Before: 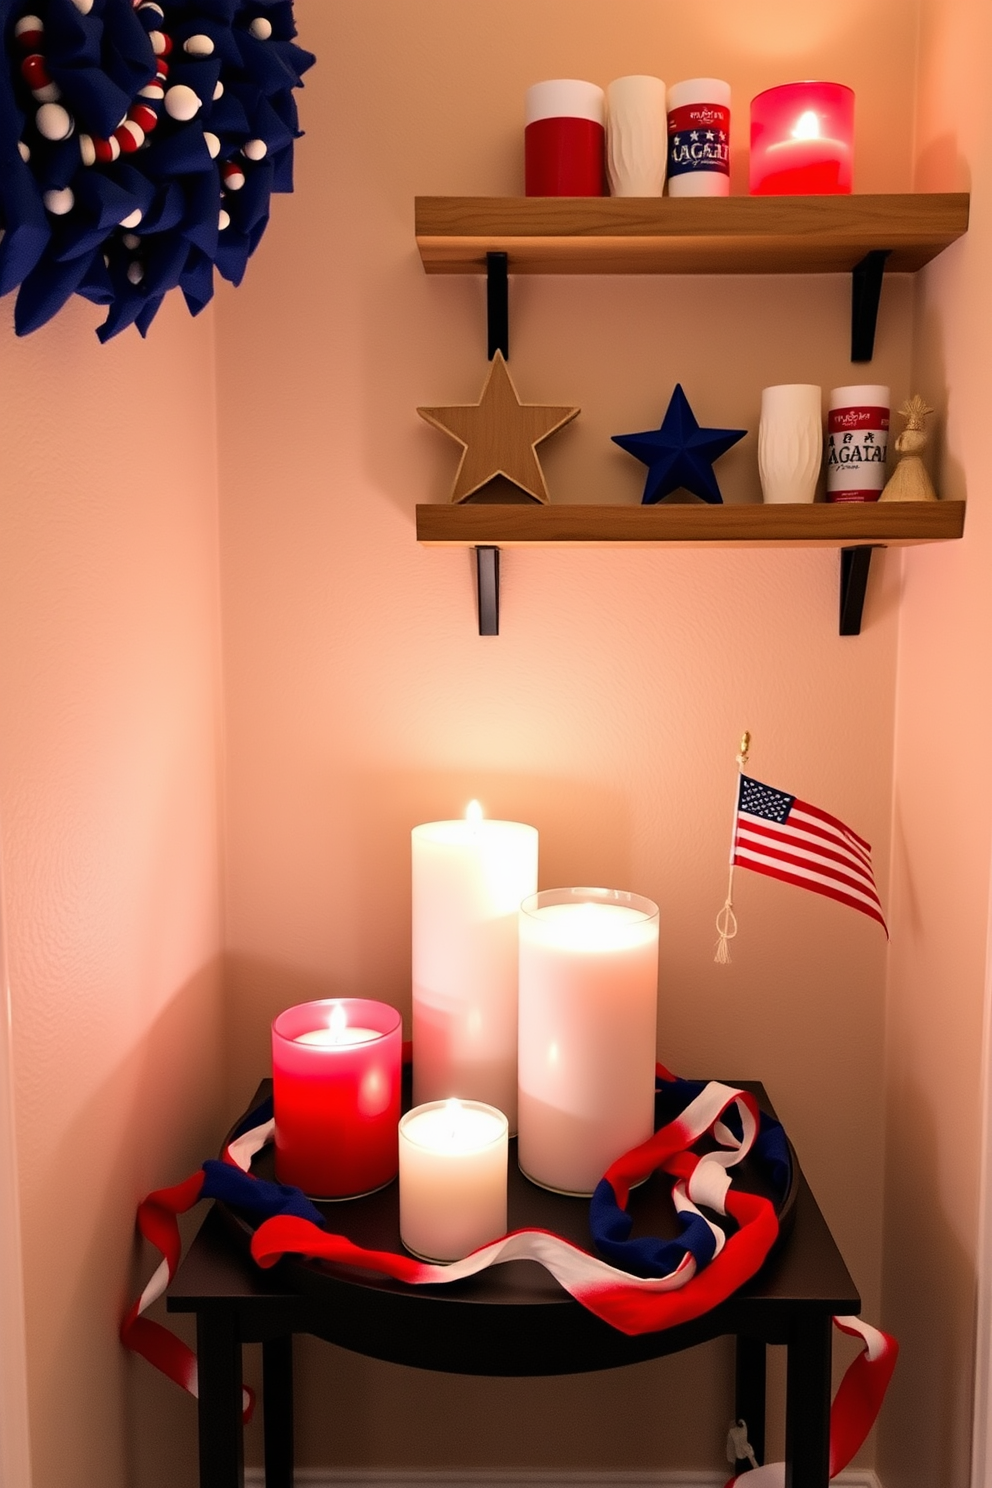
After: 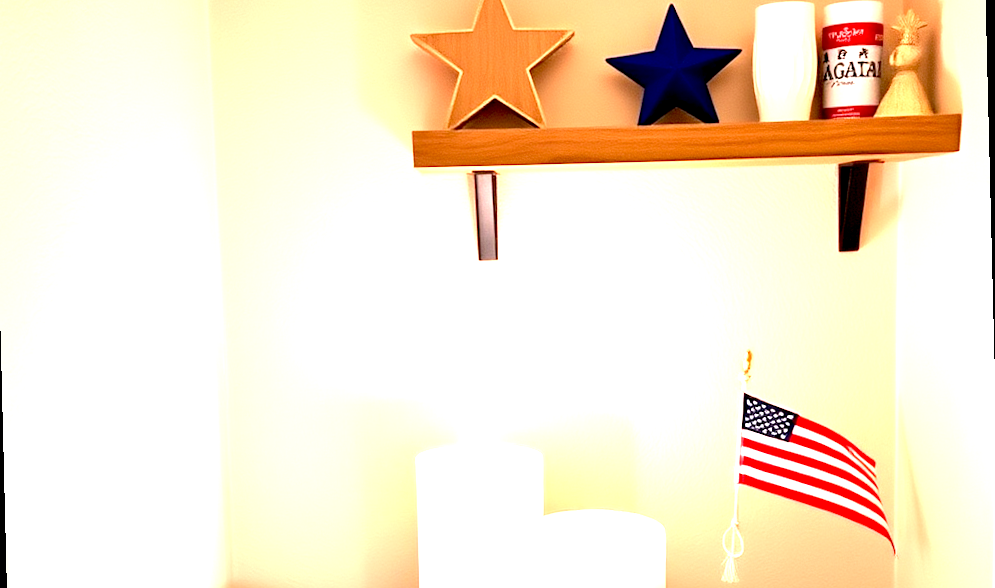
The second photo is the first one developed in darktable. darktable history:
crop and rotate: top 23.84%, bottom 34.294%
rotate and perspective: rotation -1.42°, crop left 0.016, crop right 0.984, crop top 0.035, crop bottom 0.965
exposure: black level correction 0.005, exposure 2.084 EV, compensate highlight preservation false
